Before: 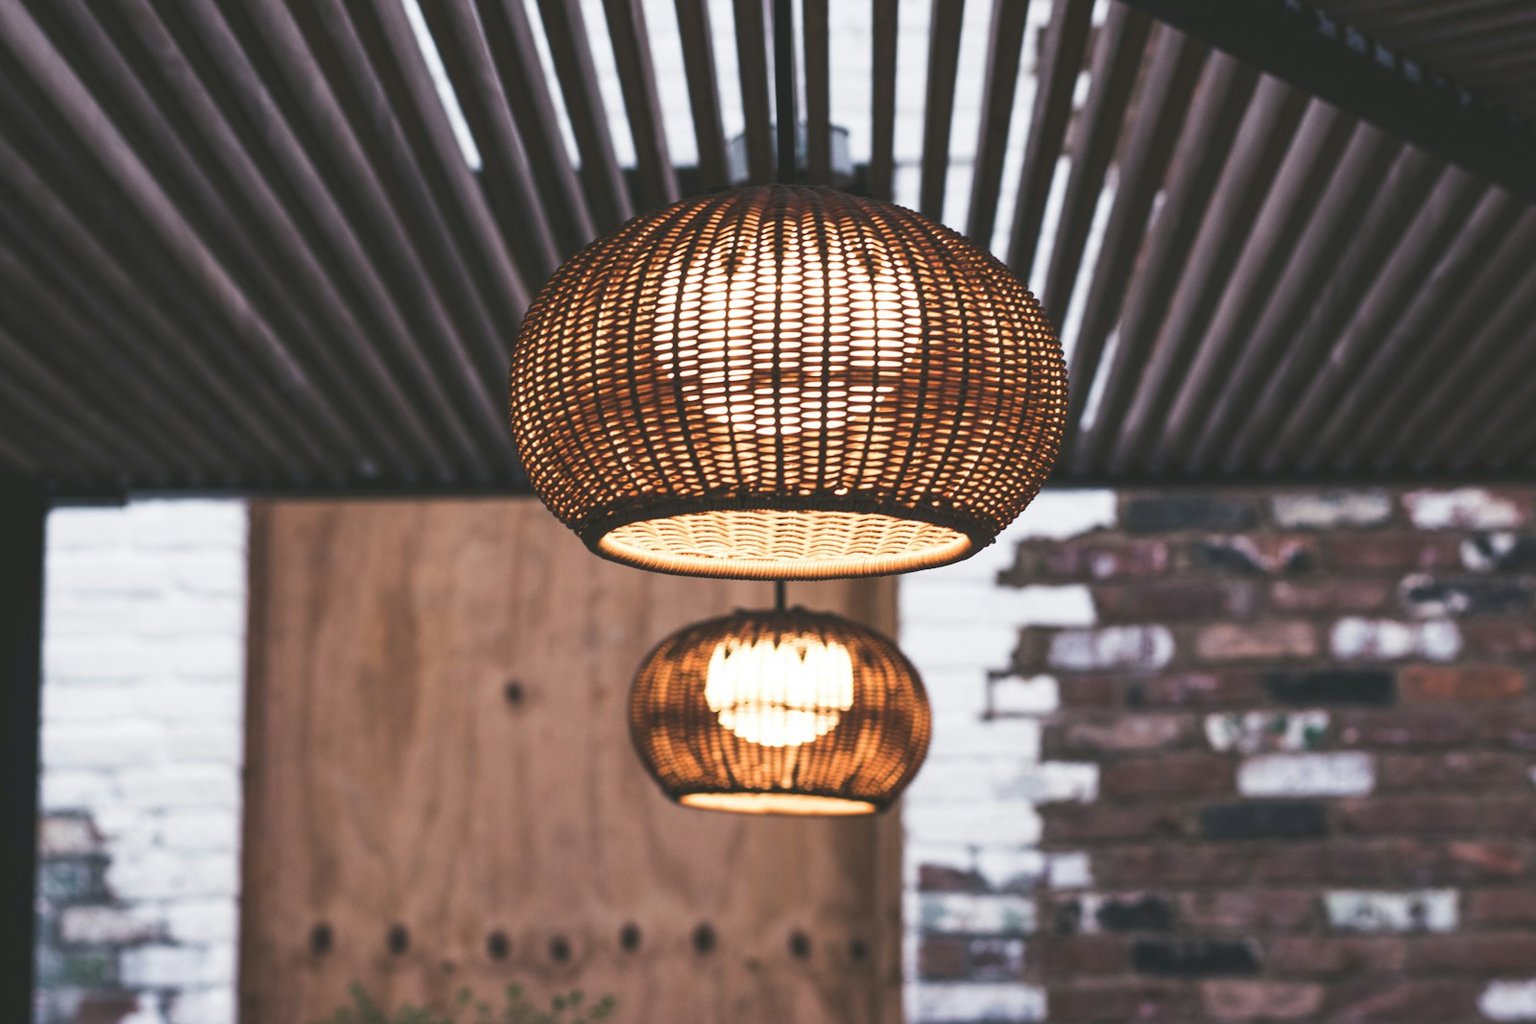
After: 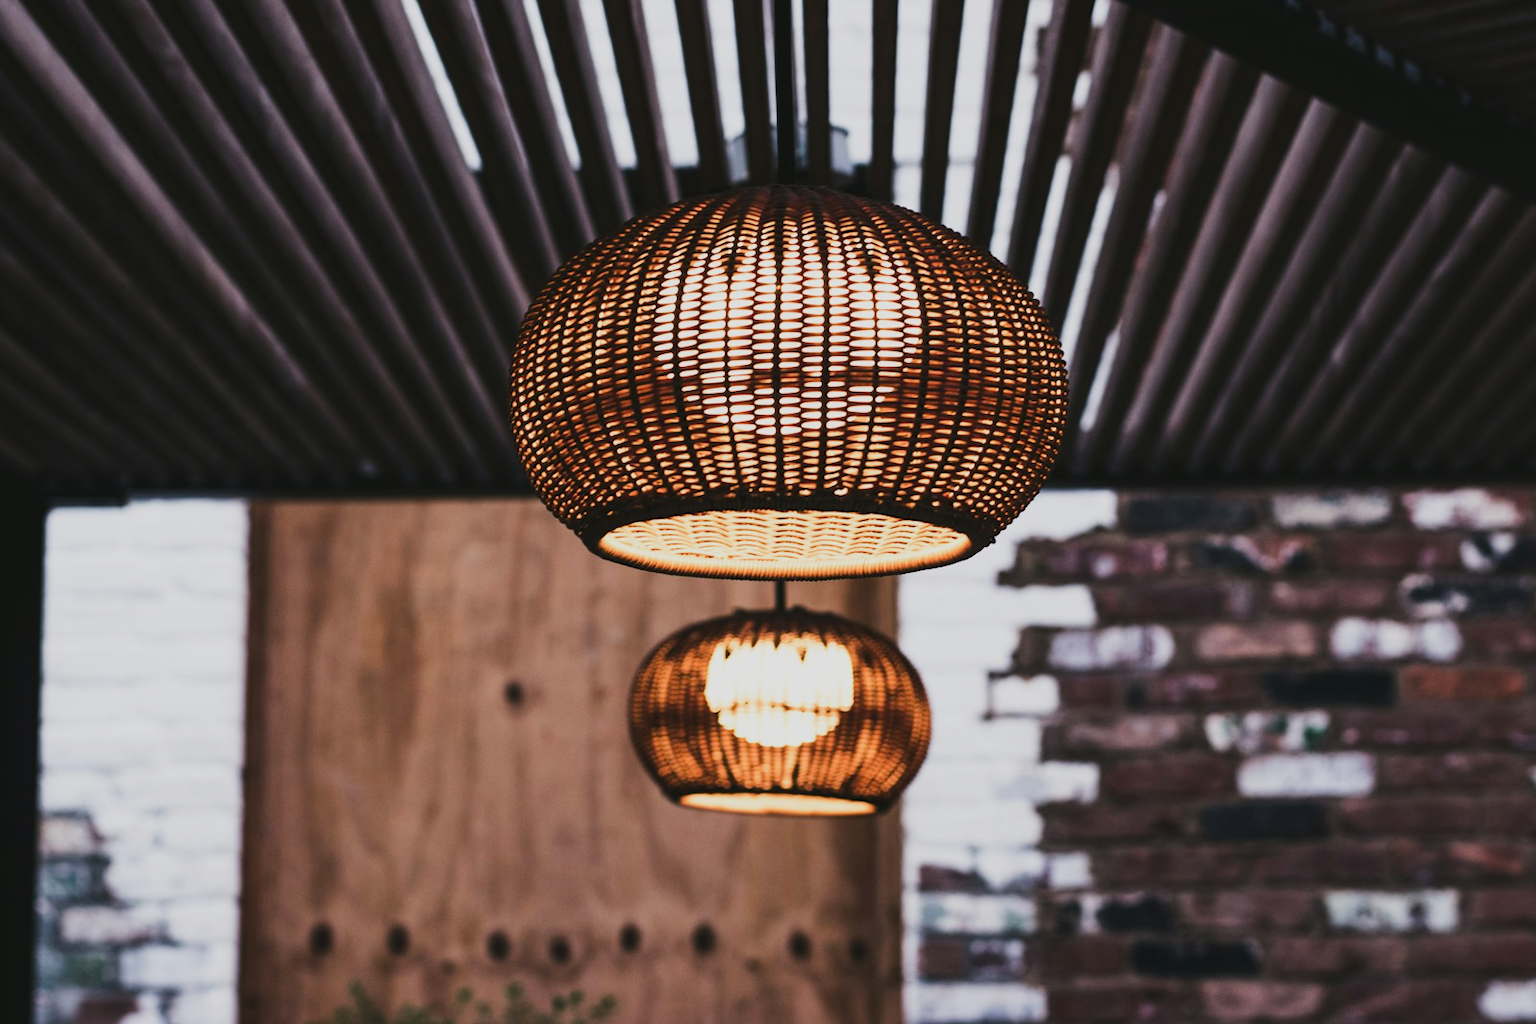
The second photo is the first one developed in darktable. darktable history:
filmic rgb: black relative exposure -7.65 EV, white relative exposure 4.56 EV, hardness 3.61, contrast 1.05
contrast brightness saturation: contrast 0.19, brightness -0.11, saturation 0.21
exposure: black level correction -0.008, exposure 0.067 EV, compensate highlight preservation false
